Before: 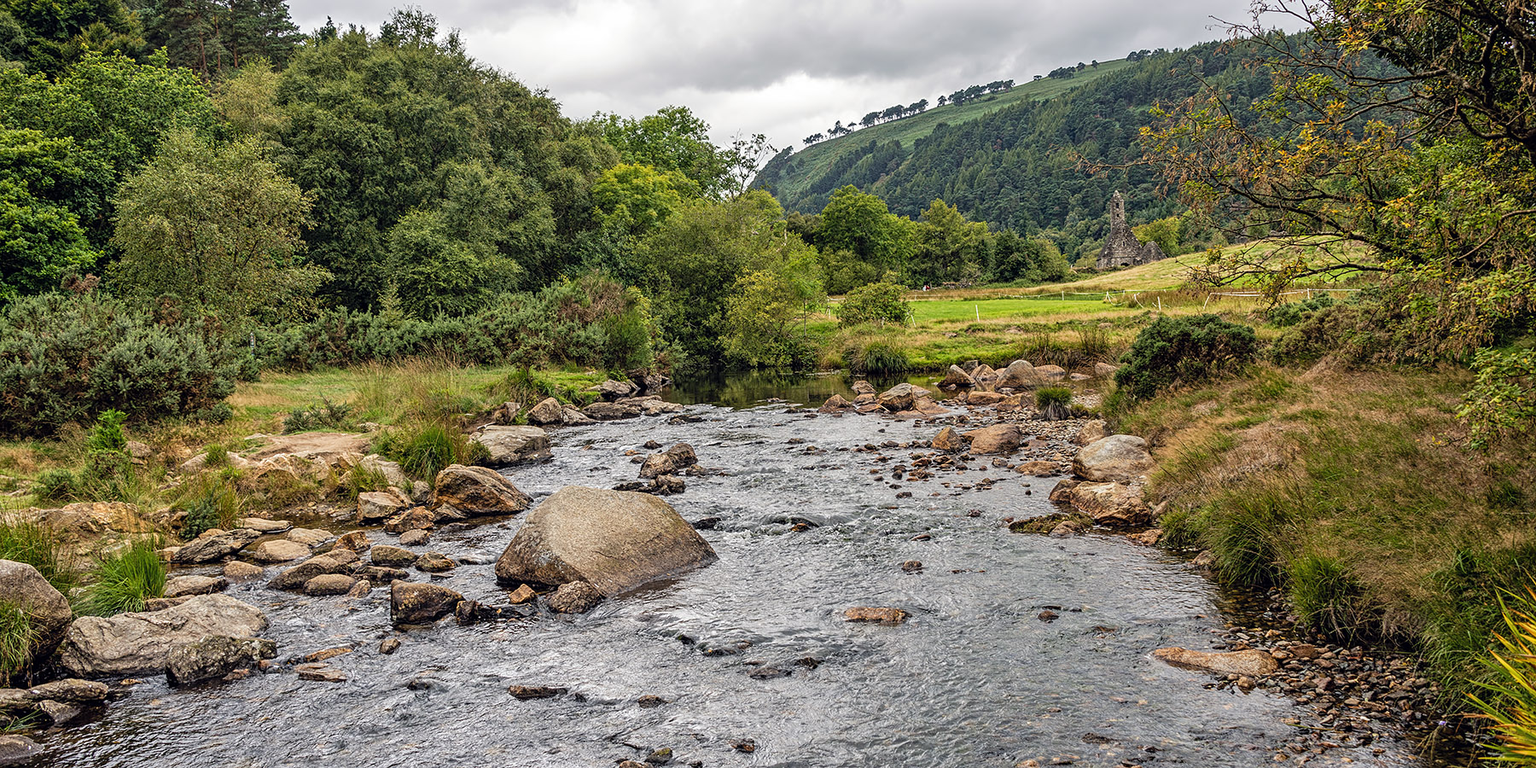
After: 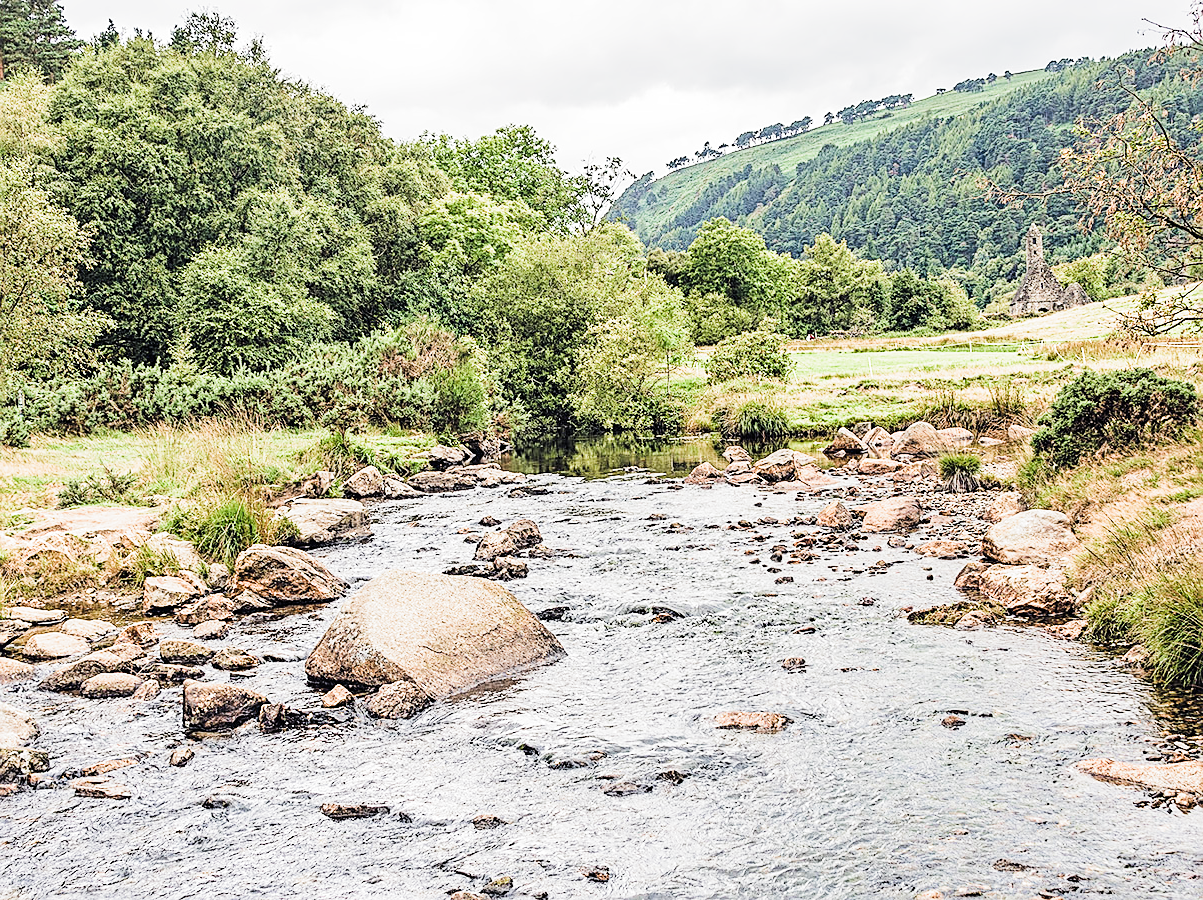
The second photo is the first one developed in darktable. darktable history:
filmic rgb: black relative exposure -7.65 EV, white relative exposure 4.56 EV, threshold 3.06 EV, hardness 3.61, contrast 1.246, color science v5 (2021), contrast in shadows safe, contrast in highlights safe, enable highlight reconstruction true
crop and rotate: left 15.295%, right 17.861%
exposure: black level correction 0, exposure 2.092 EV, compensate exposure bias true, compensate highlight preservation false
sharpen: on, module defaults
color balance rgb: power › hue 328.45°, perceptual saturation grading › global saturation 0.793%, global vibrance 9.617%
